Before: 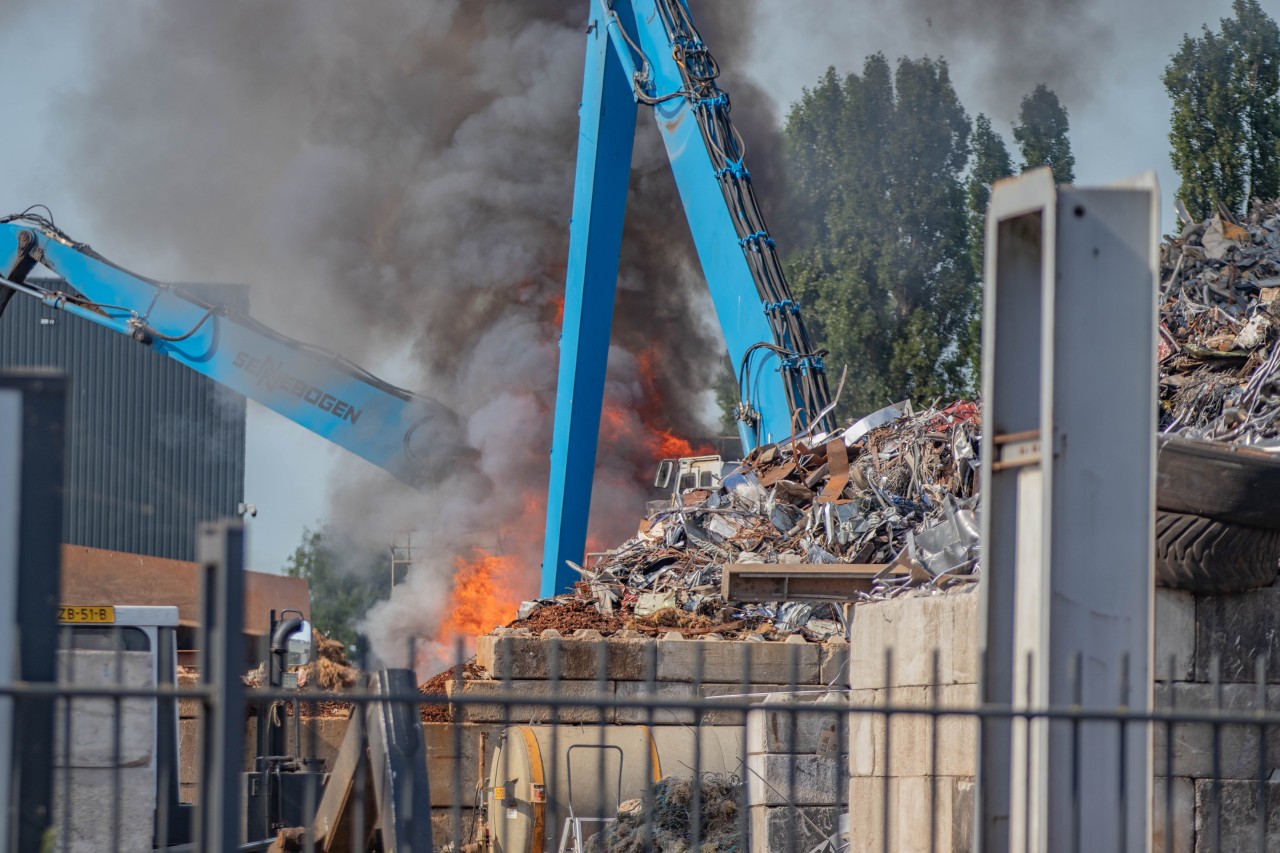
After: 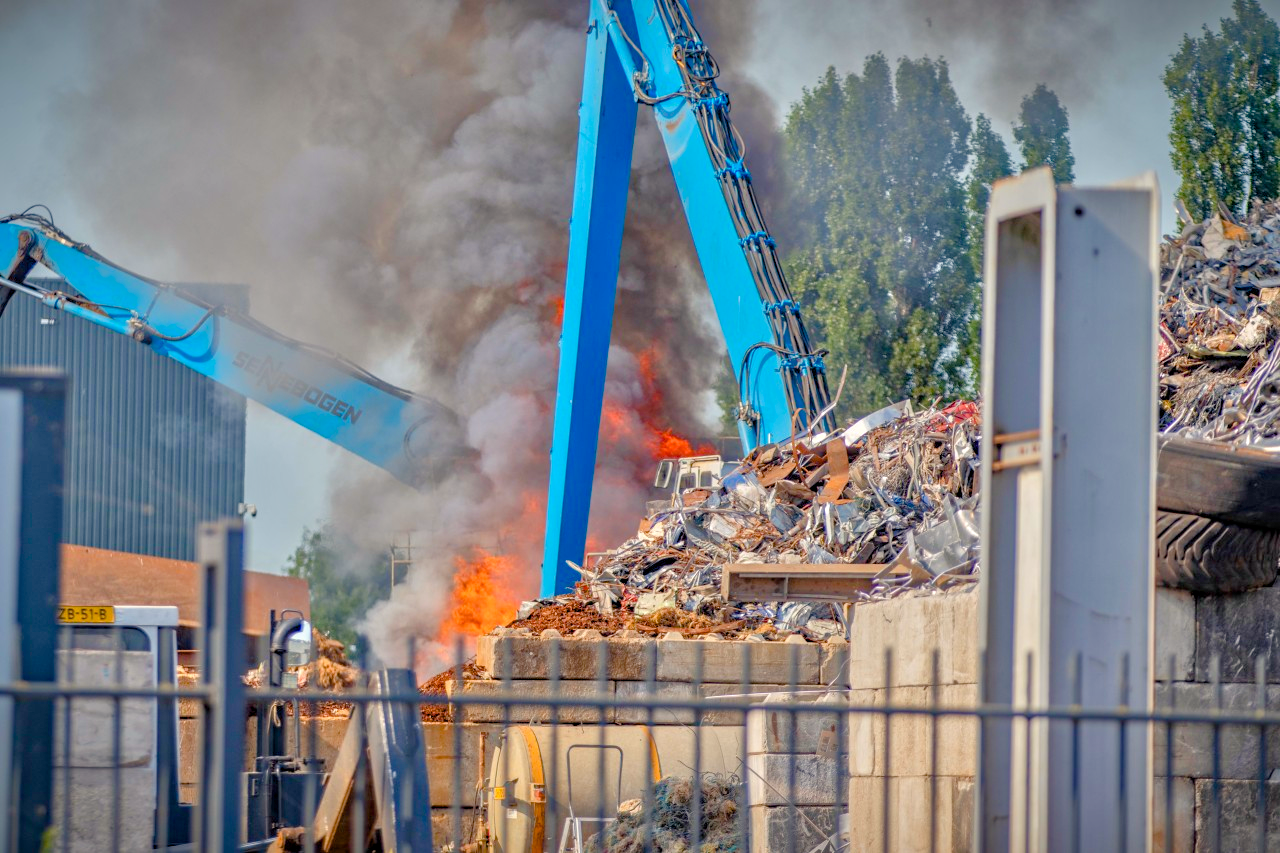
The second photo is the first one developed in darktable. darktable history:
vignetting: fall-off start 98.29%, fall-off radius 100%, brightness -1, saturation 0.5, width/height ratio 1.428
tone equalizer: -7 EV 0.15 EV, -6 EV 0.6 EV, -5 EV 1.15 EV, -4 EV 1.33 EV, -3 EV 1.15 EV, -2 EV 0.6 EV, -1 EV 0.15 EV, mask exposure compensation -0.5 EV
color balance rgb: shadows lift › chroma 1%, shadows lift › hue 240.84°, highlights gain › chroma 2%, highlights gain › hue 73.2°, global offset › luminance -0.5%, perceptual saturation grading › global saturation 20%, perceptual saturation grading › highlights -25%, perceptual saturation grading › shadows 50%, global vibrance 25.26%
